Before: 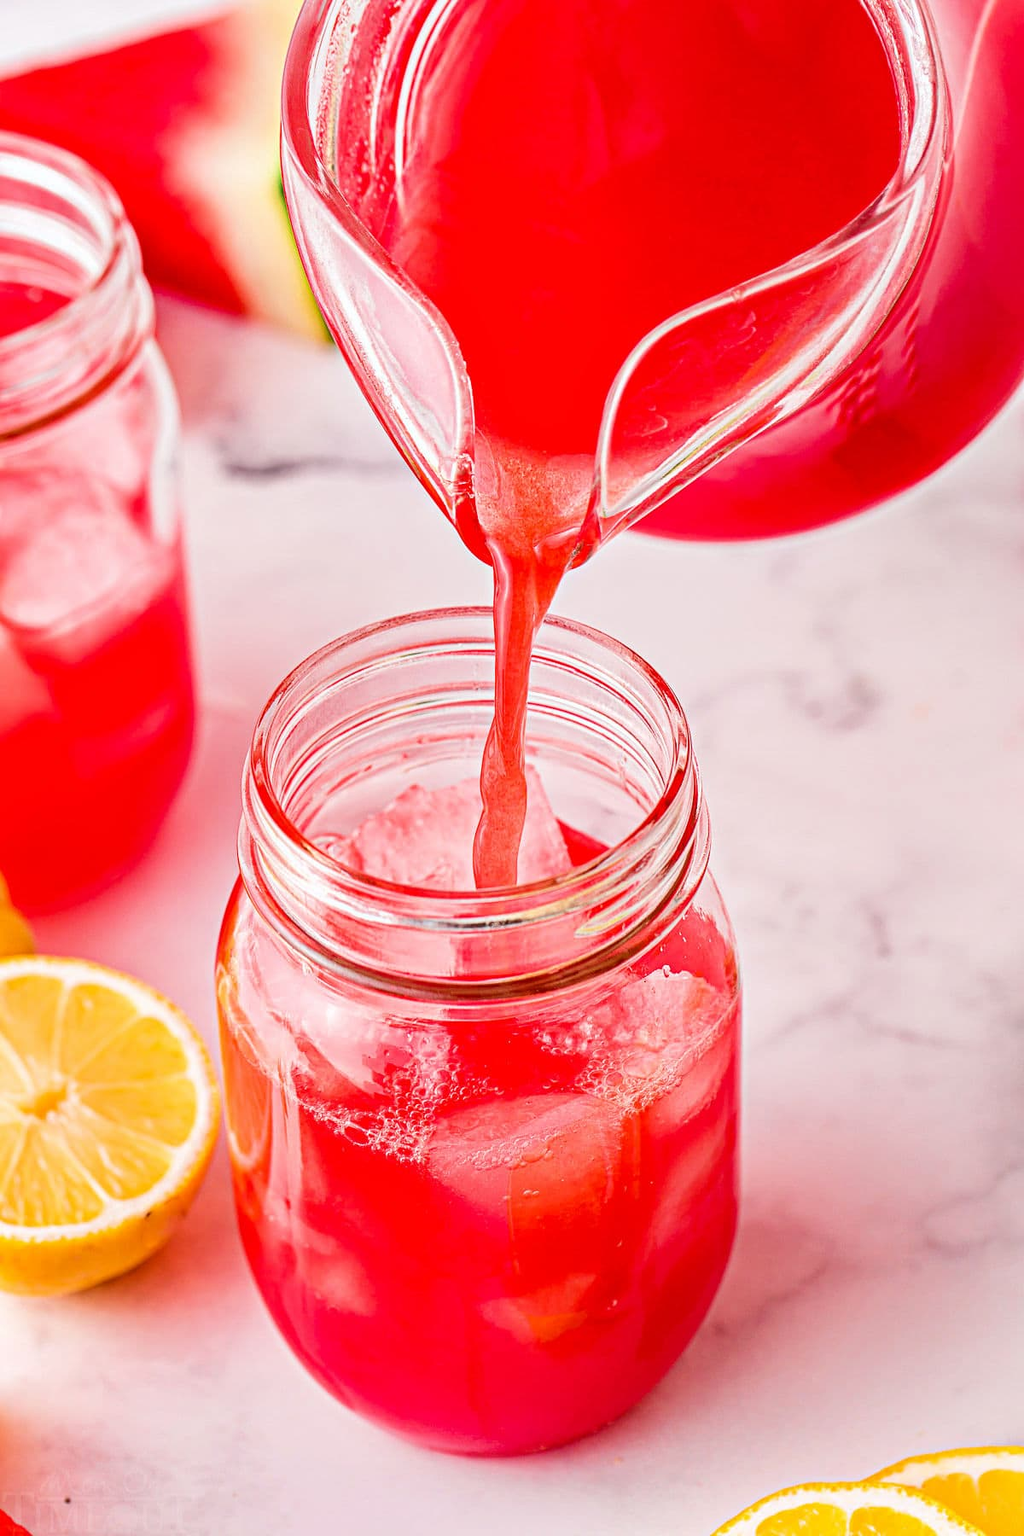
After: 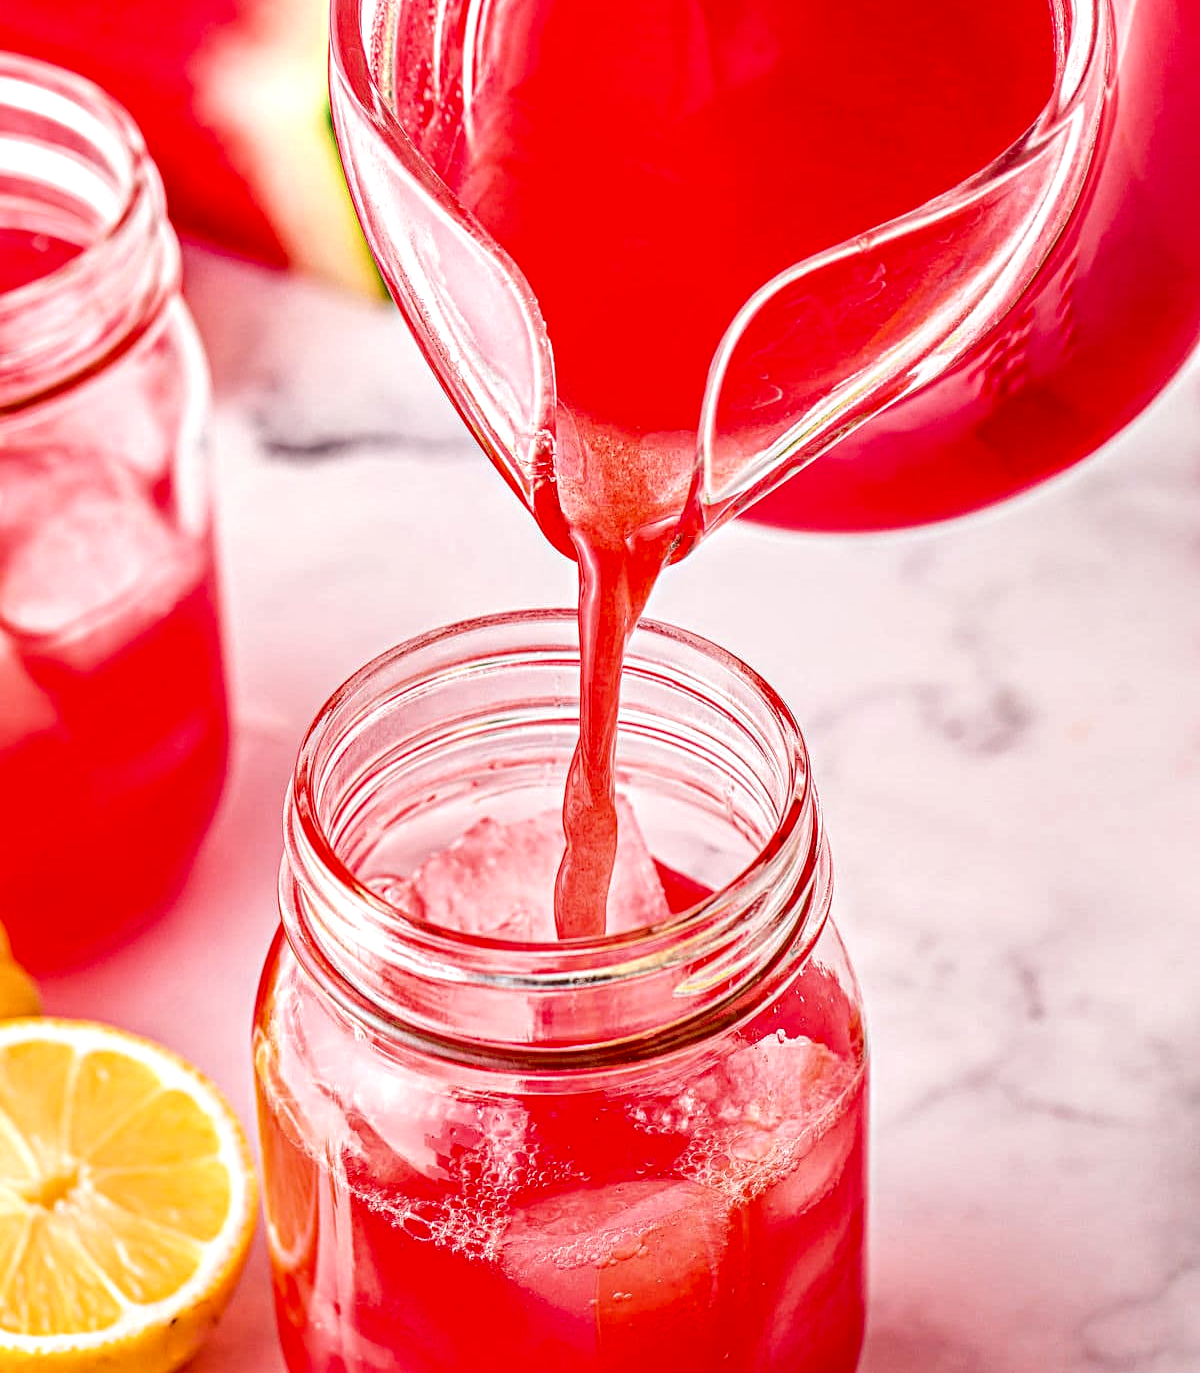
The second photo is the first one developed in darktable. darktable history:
crop: top 5.696%, bottom 17.976%
tone equalizer: on, module defaults
local contrast: detail 150%
